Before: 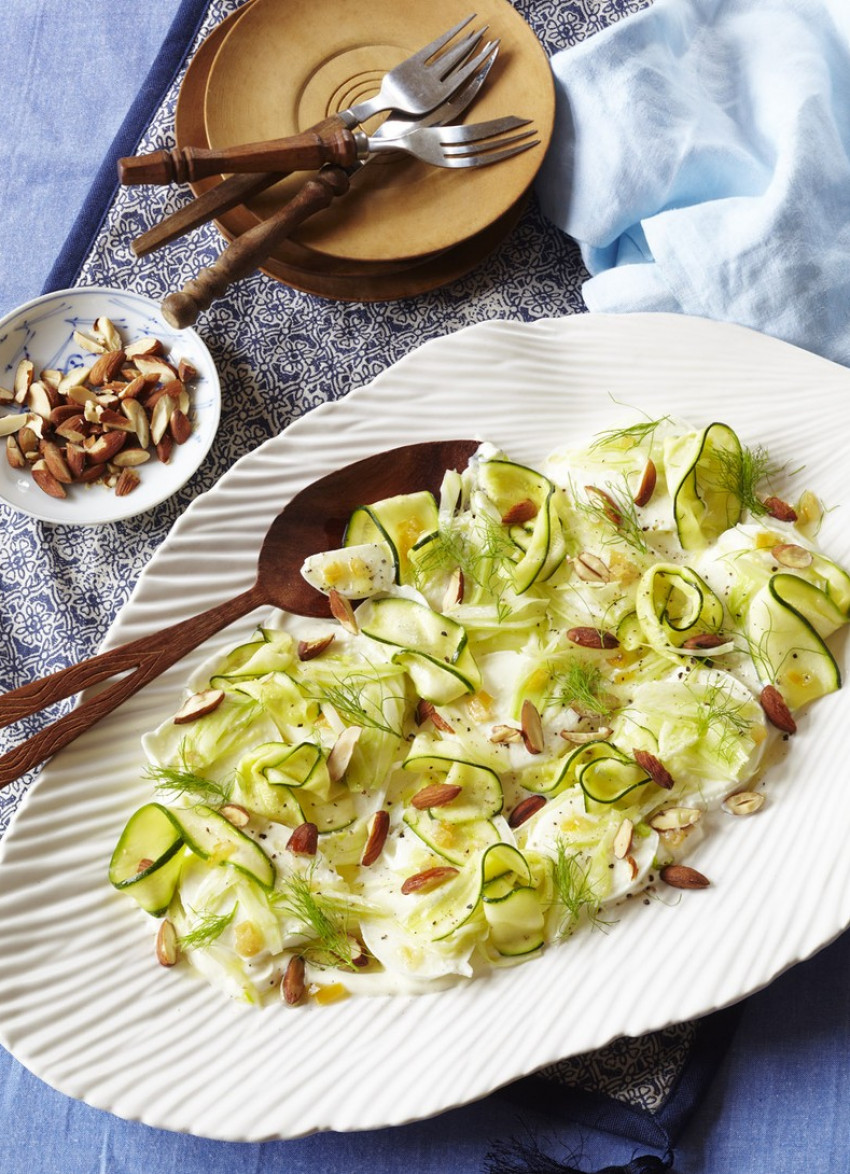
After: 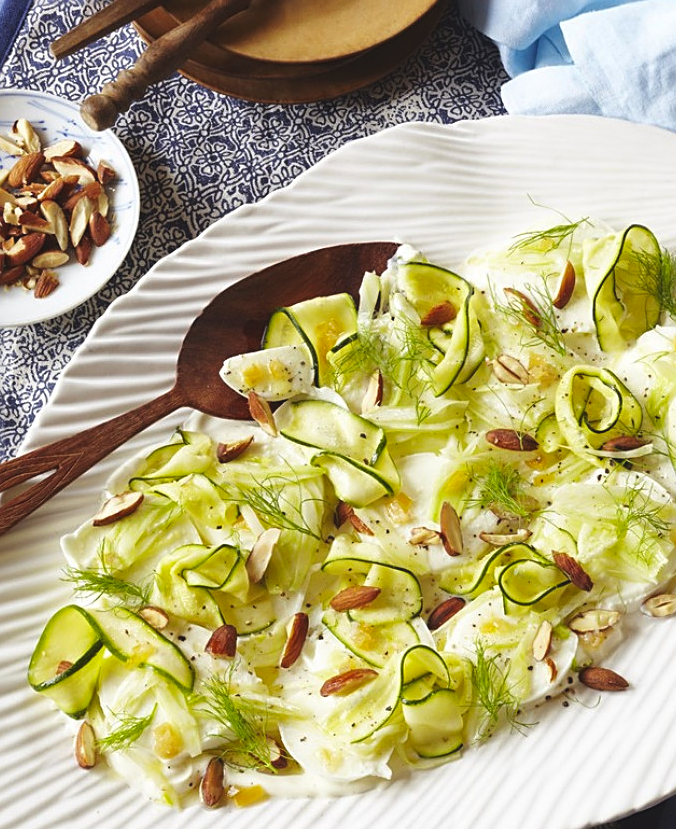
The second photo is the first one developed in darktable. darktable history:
color balance rgb: shadows lift › hue 87.38°, global offset › luminance 0.766%, perceptual saturation grading › global saturation 10.491%
sharpen: on, module defaults
crop: left 9.617%, top 16.942%, right 10.818%, bottom 12.386%
